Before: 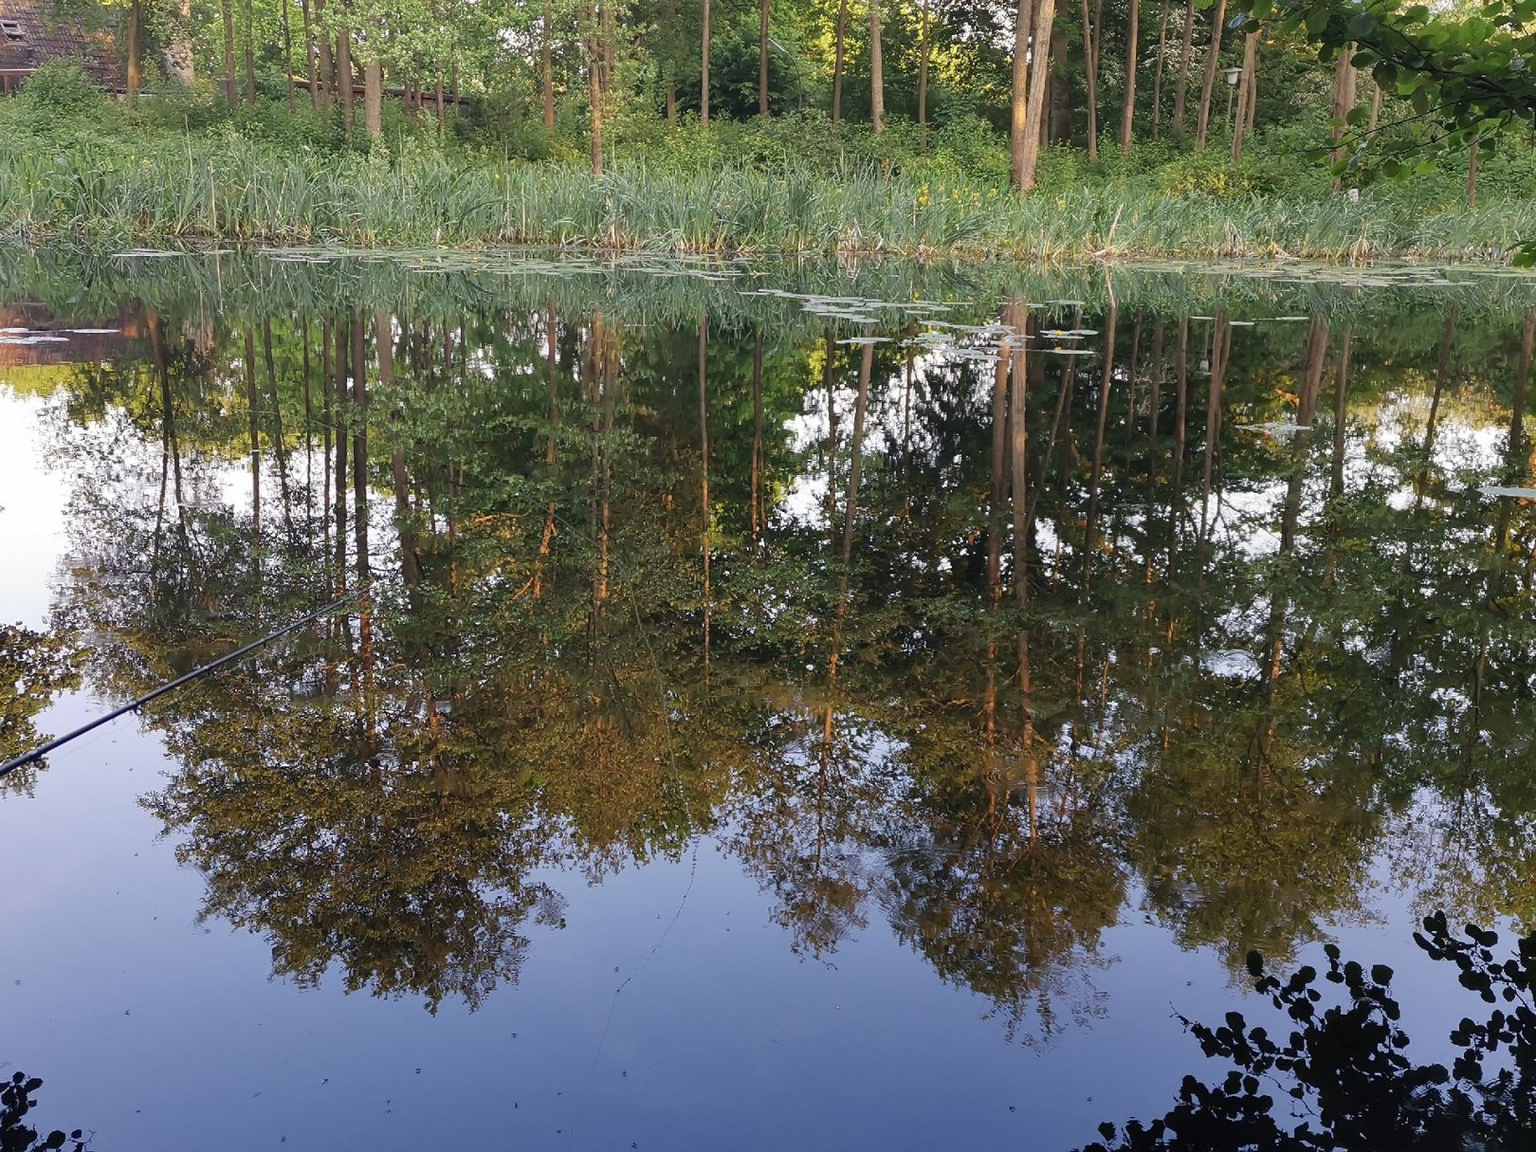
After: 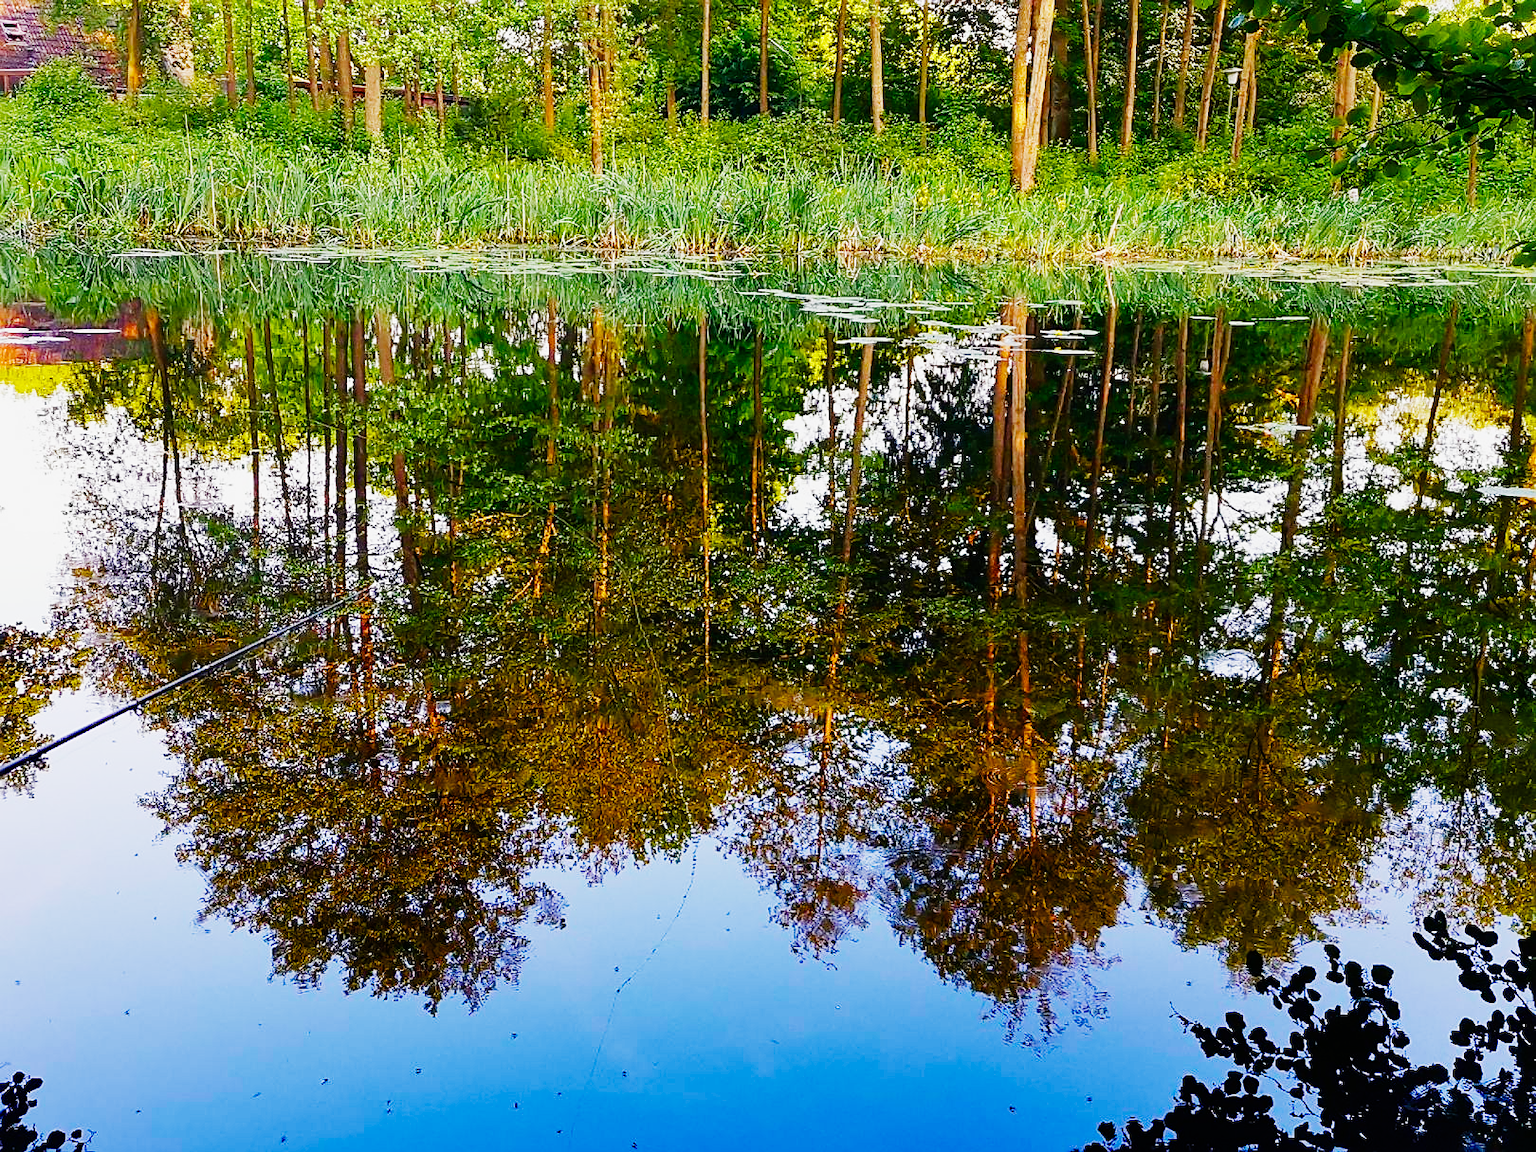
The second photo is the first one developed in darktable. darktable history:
sharpen: on, module defaults
sigmoid: contrast 1.81, skew -0.21, preserve hue 0%, red attenuation 0.1, red rotation 0.035, green attenuation 0.1, green rotation -0.017, blue attenuation 0.15, blue rotation -0.052, base primaries Rec2020
color balance rgb: linear chroma grading › global chroma 25%, perceptual saturation grading › global saturation 40%, perceptual saturation grading › highlights -50%, perceptual saturation grading › shadows 30%, perceptual brilliance grading › global brilliance 25%, global vibrance 60%
